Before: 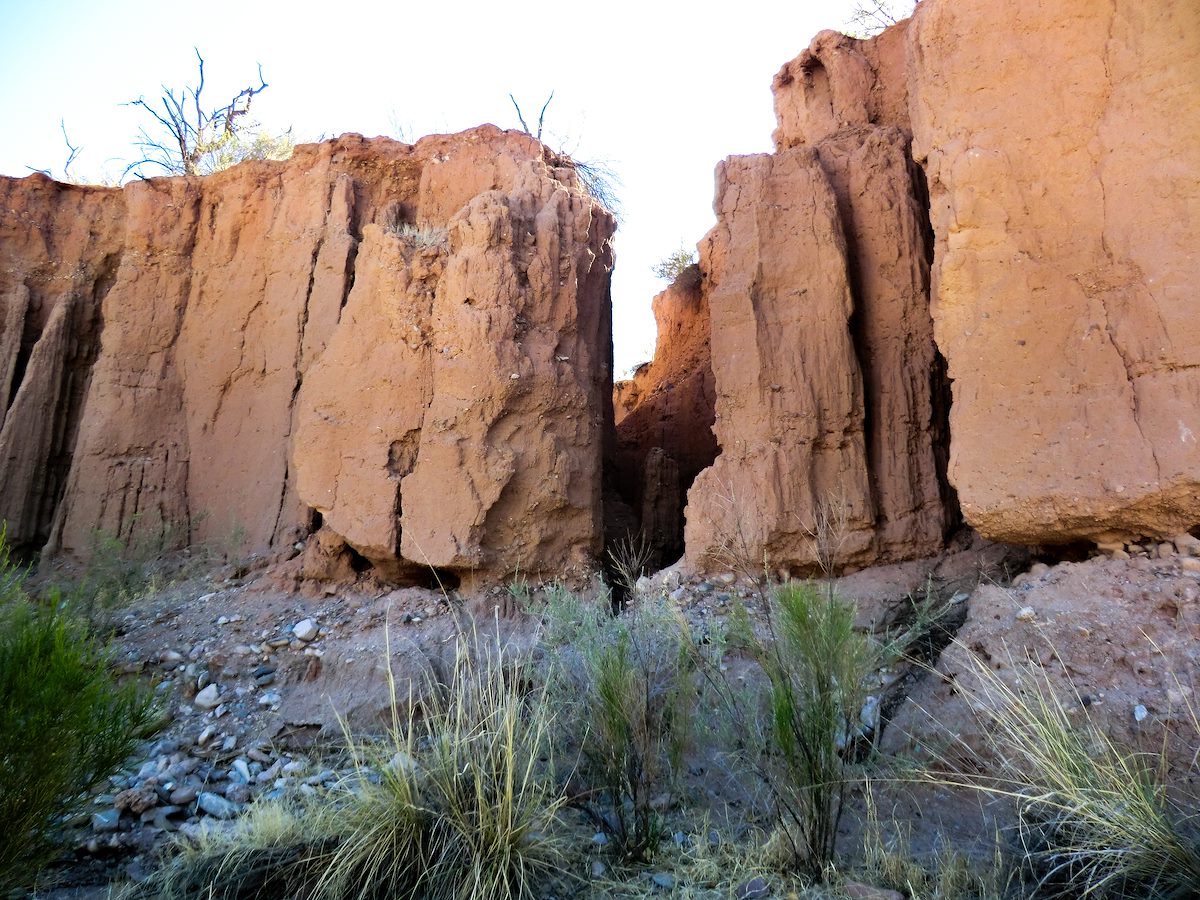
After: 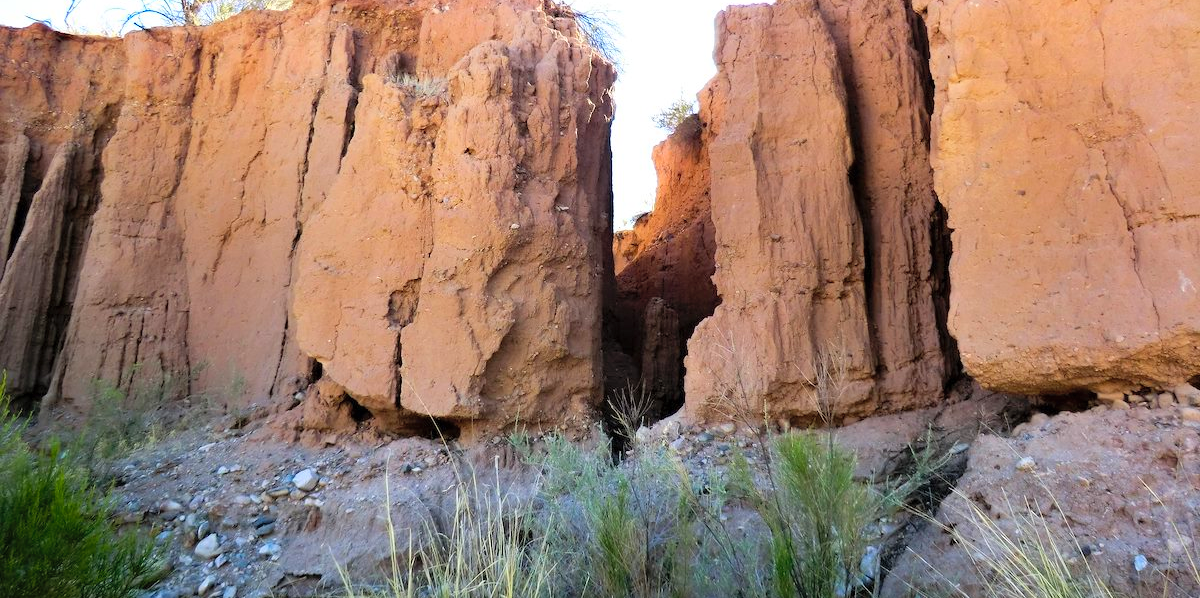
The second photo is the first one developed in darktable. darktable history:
contrast brightness saturation: brightness 0.09, saturation 0.19
crop: top 16.727%, bottom 16.727%
